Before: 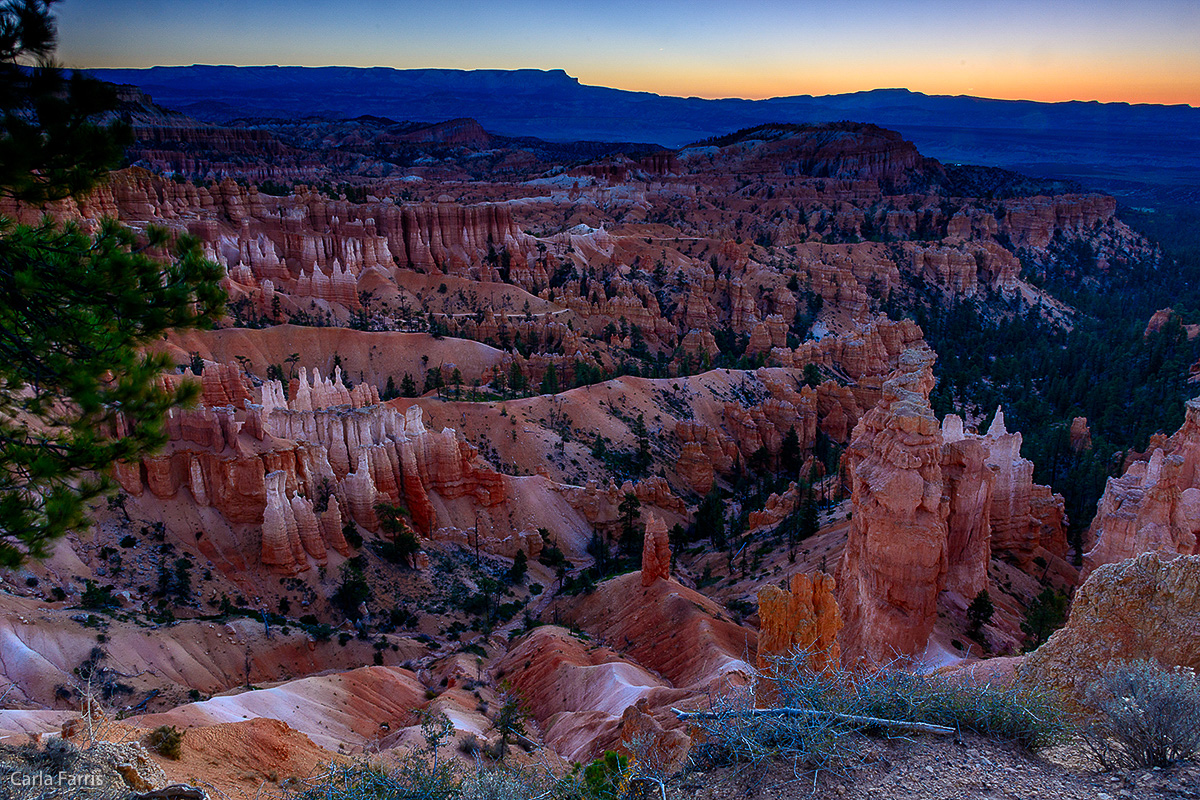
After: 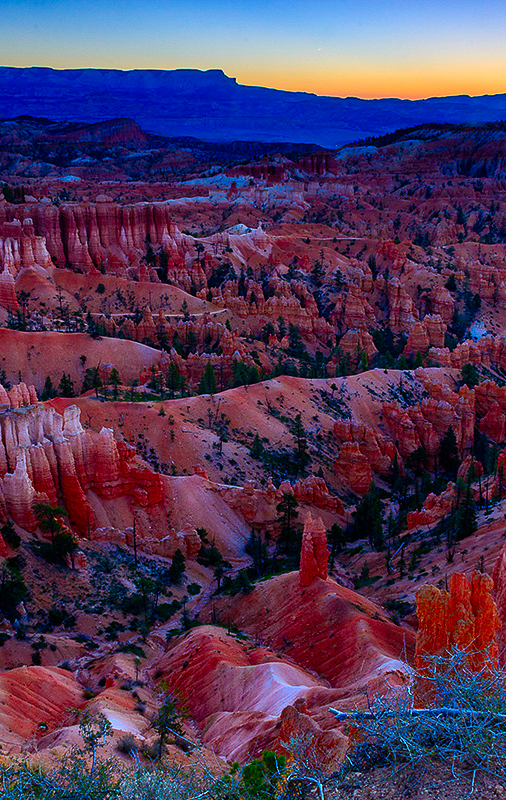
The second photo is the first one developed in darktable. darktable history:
base curve: curves: ch0 [(0, 0) (0.283, 0.295) (1, 1)], preserve colors none
color contrast: green-magenta contrast 1.69, blue-yellow contrast 1.49
crop: left 28.583%, right 29.231%
